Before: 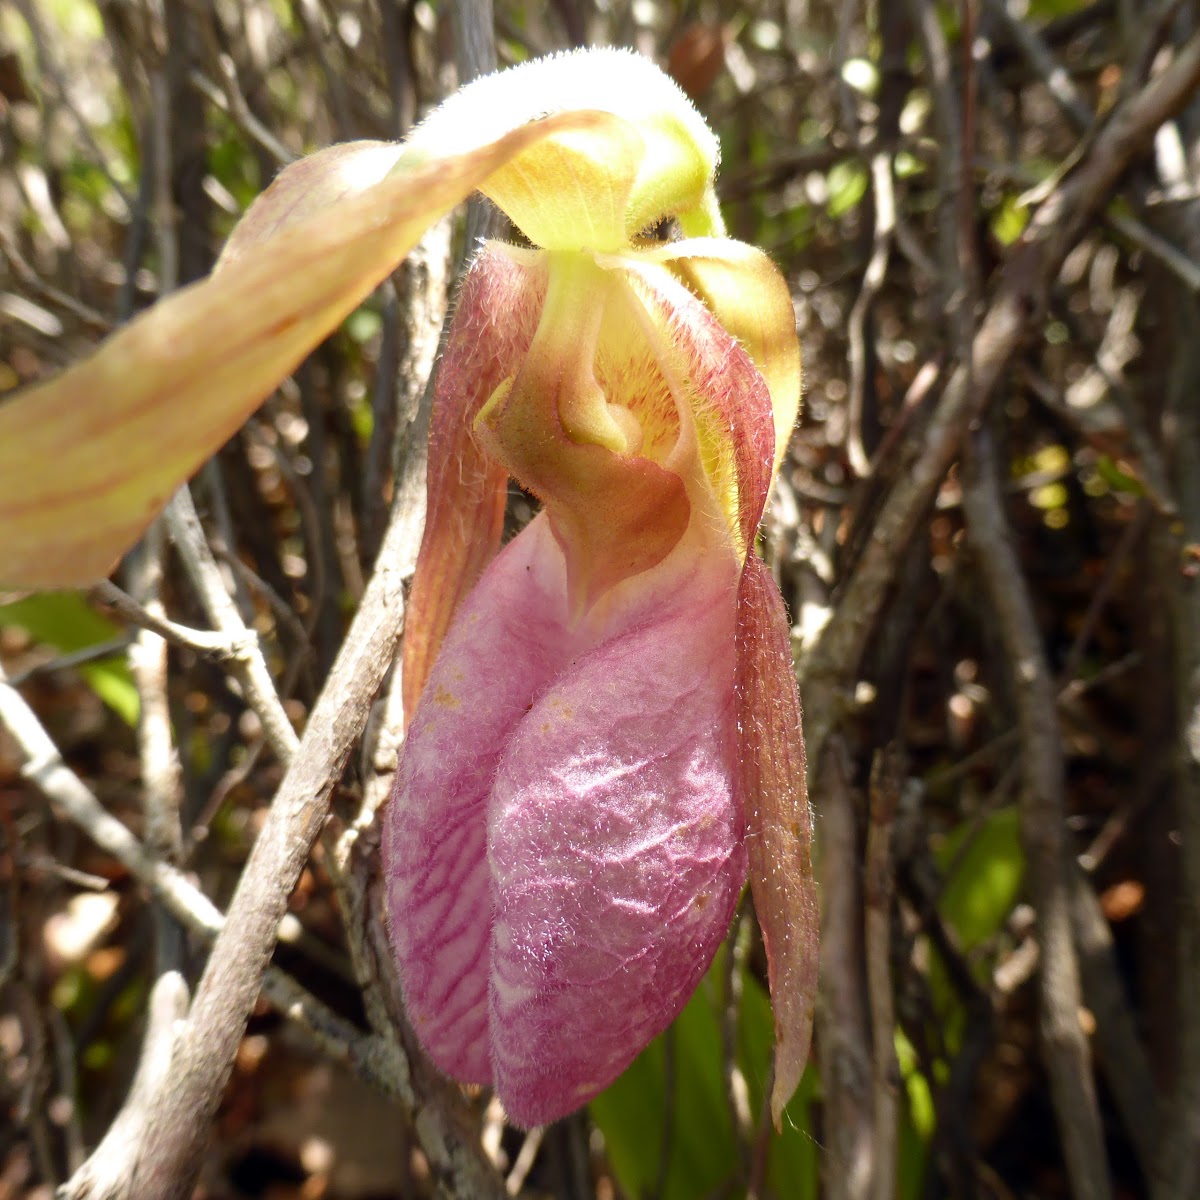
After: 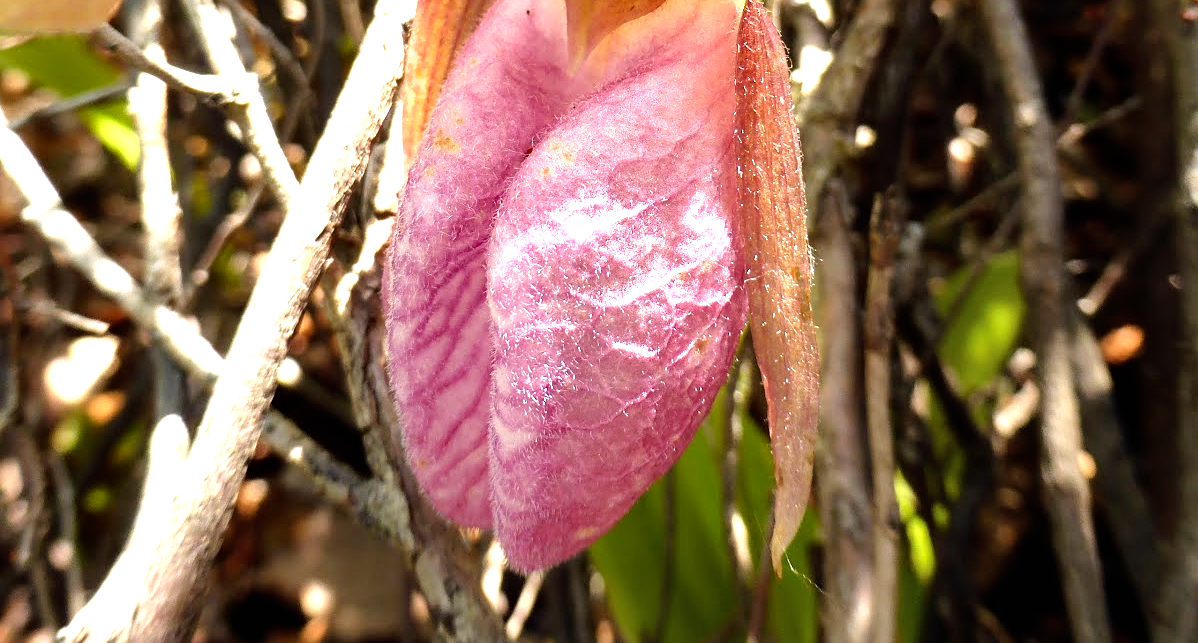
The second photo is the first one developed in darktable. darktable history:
sharpen: amount 0.209
shadows and highlights: shadows 43.74, white point adjustment -1.37, soften with gaussian
tone equalizer: -8 EV -0.731 EV, -7 EV -0.735 EV, -6 EV -0.585 EV, -5 EV -0.371 EV, -3 EV 0.397 EV, -2 EV 0.6 EV, -1 EV 0.684 EV, +0 EV 0.774 EV
crop and rotate: top 46.354%, right 0.124%
exposure: black level correction 0, exposure 0.498 EV, compensate exposure bias true, compensate highlight preservation false
